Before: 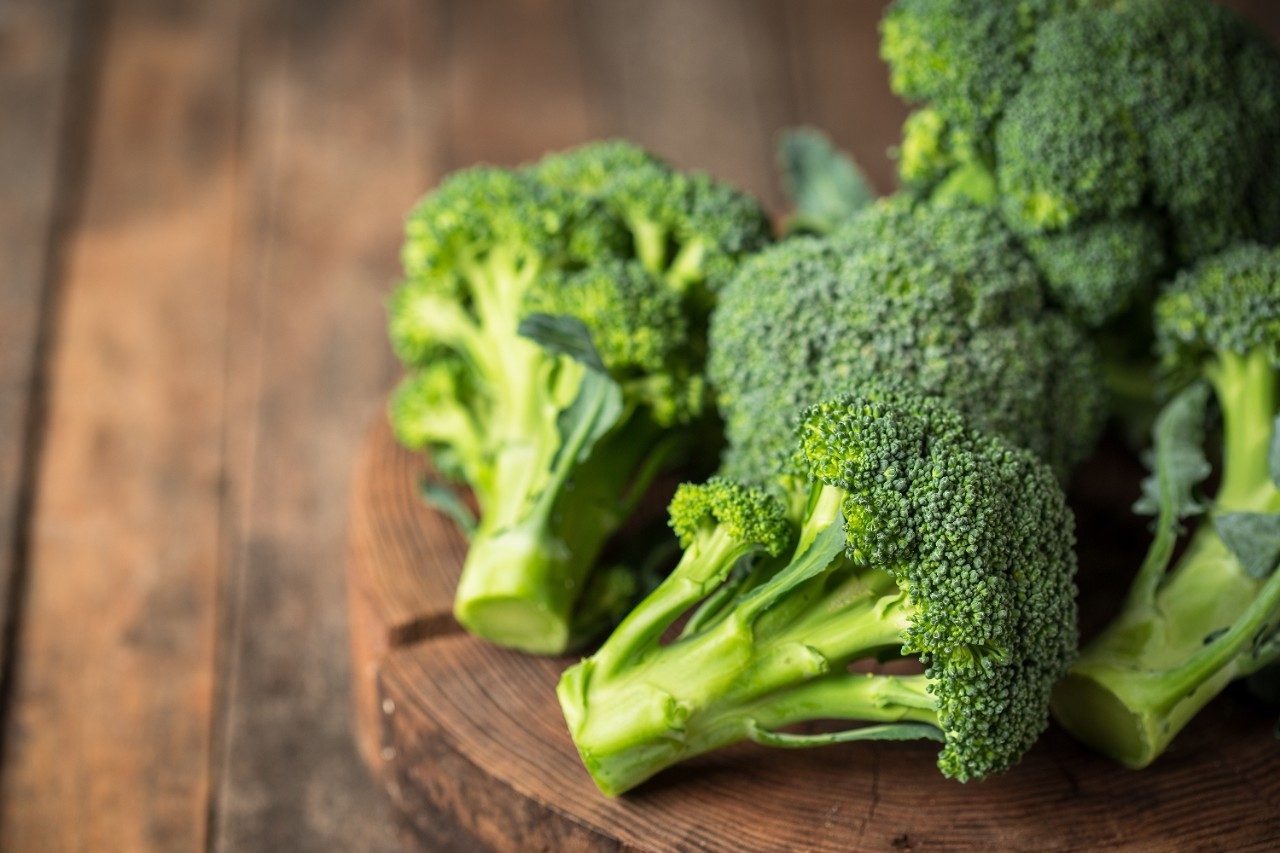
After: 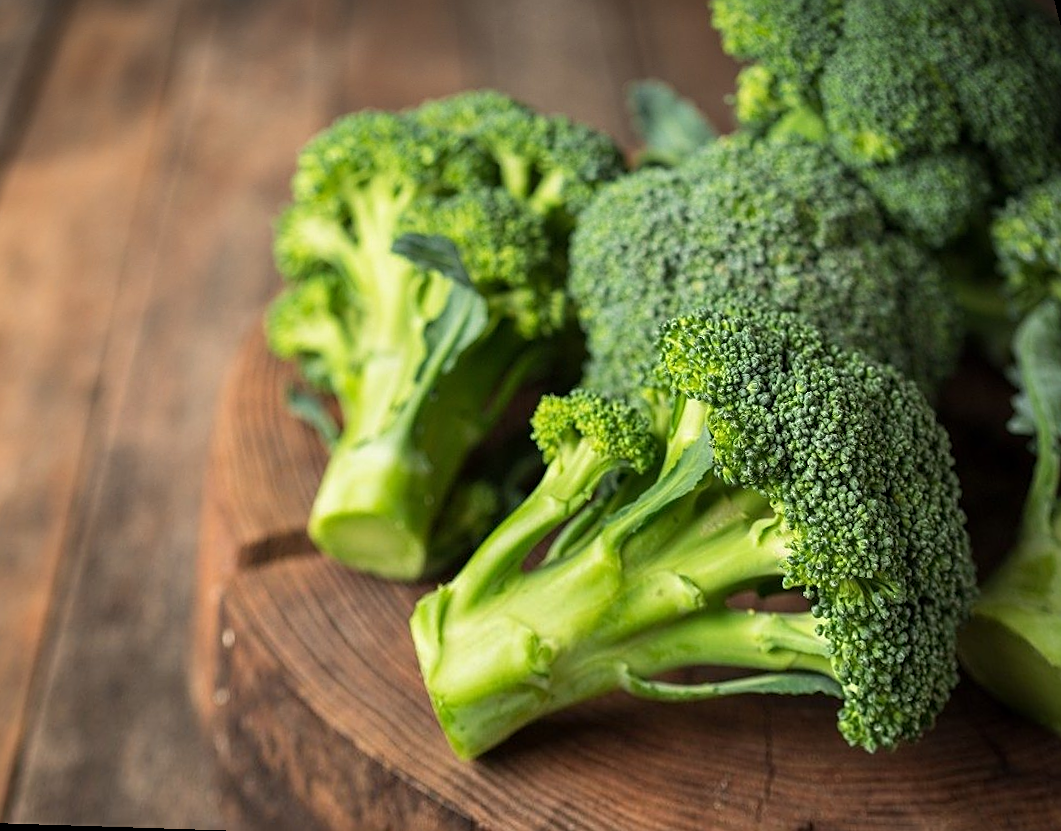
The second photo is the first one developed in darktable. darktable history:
rotate and perspective: rotation 0.72°, lens shift (vertical) -0.352, lens shift (horizontal) -0.051, crop left 0.152, crop right 0.859, crop top 0.019, crop bottom 0.964
sharpen: on, module defaults
